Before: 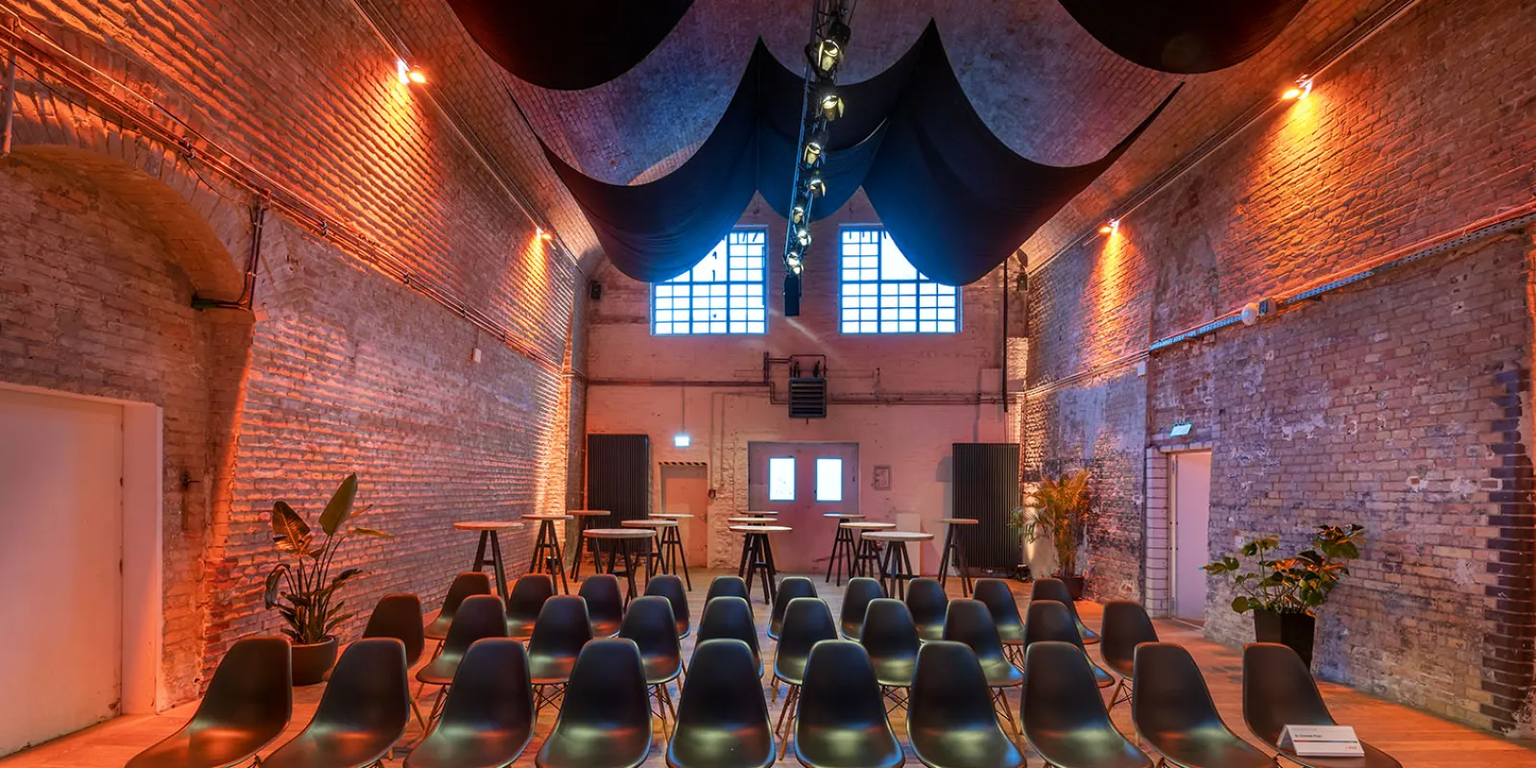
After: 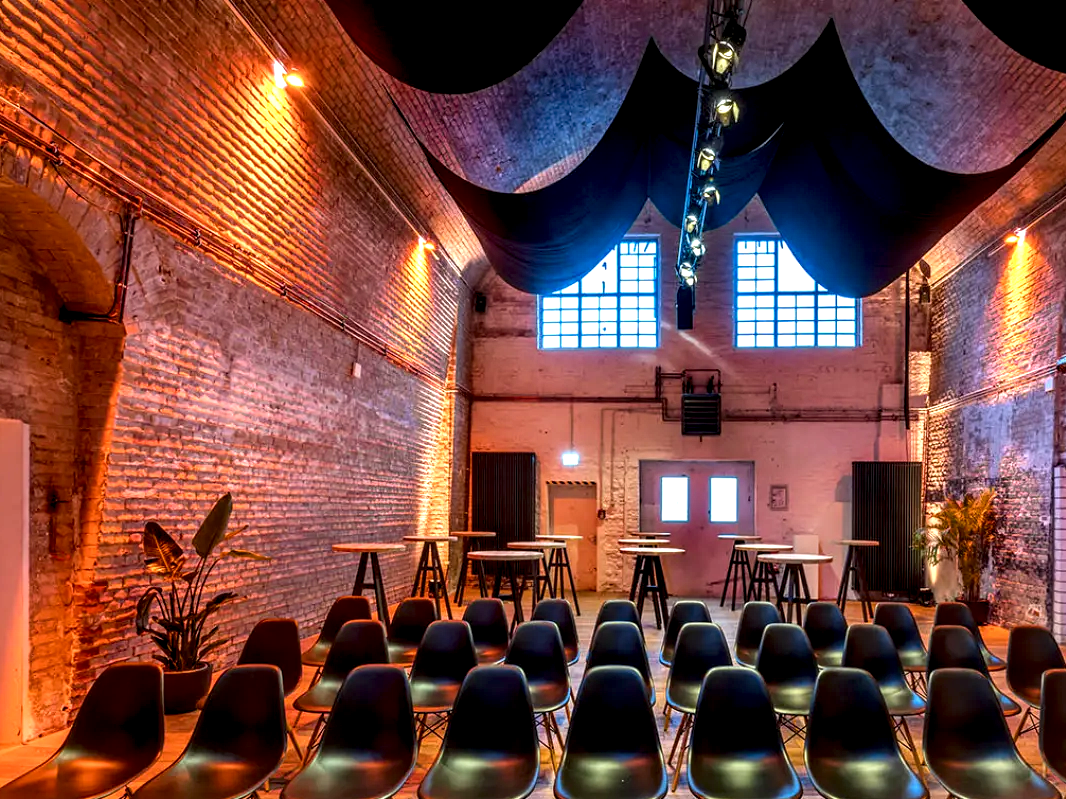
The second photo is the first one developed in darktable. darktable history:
local contrast: highlights 80%, shadows 57%, detail 175%, midtone range 0.602
crop and rotate: left 8.786%, right 24.548%
color balance rgb: perceptual saturation grading › global saturation 20%, global vibrance 20%
